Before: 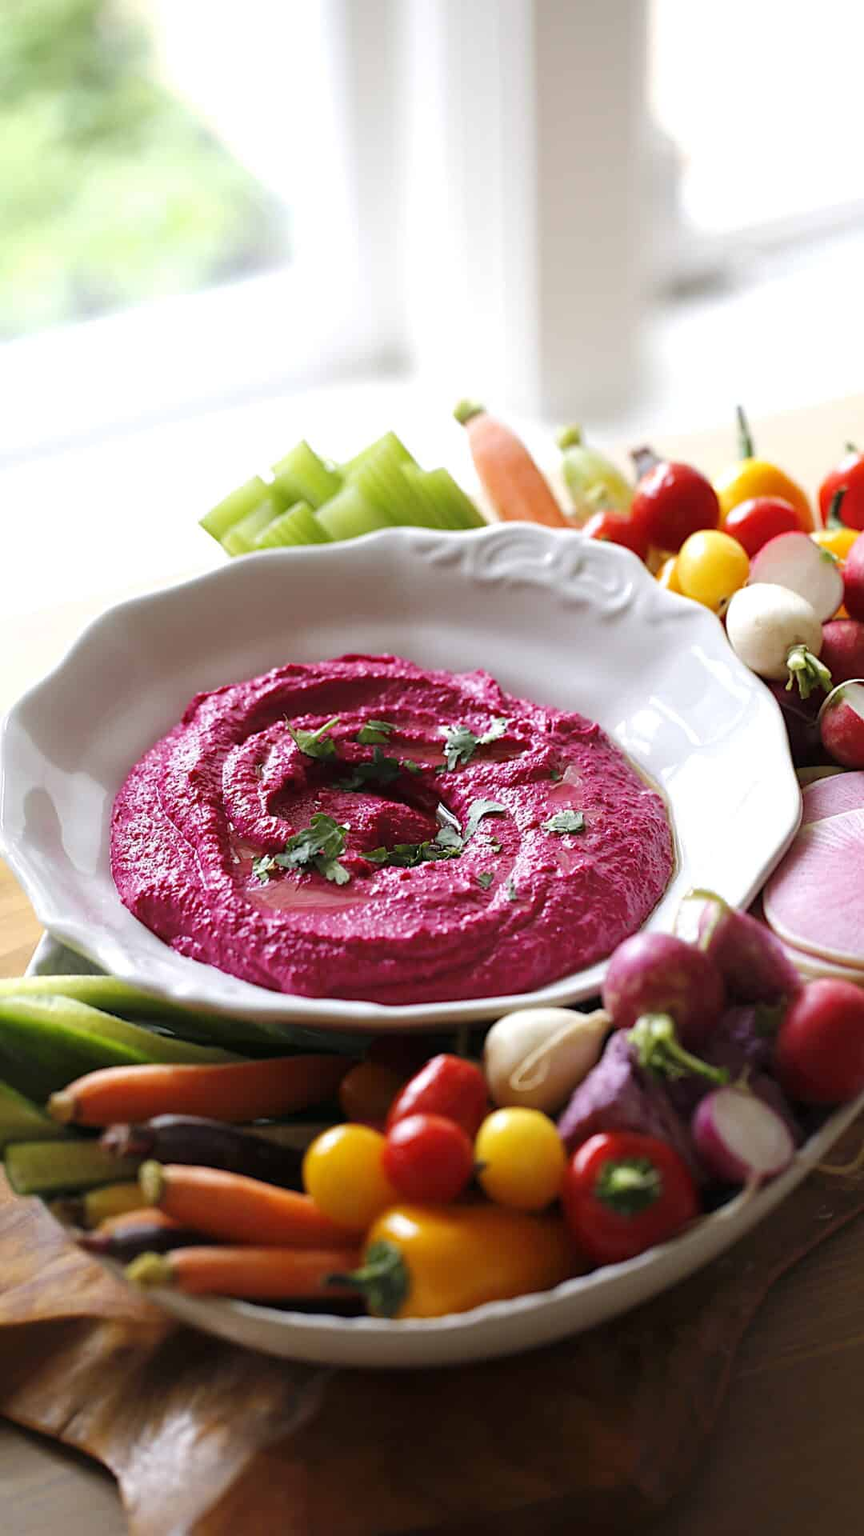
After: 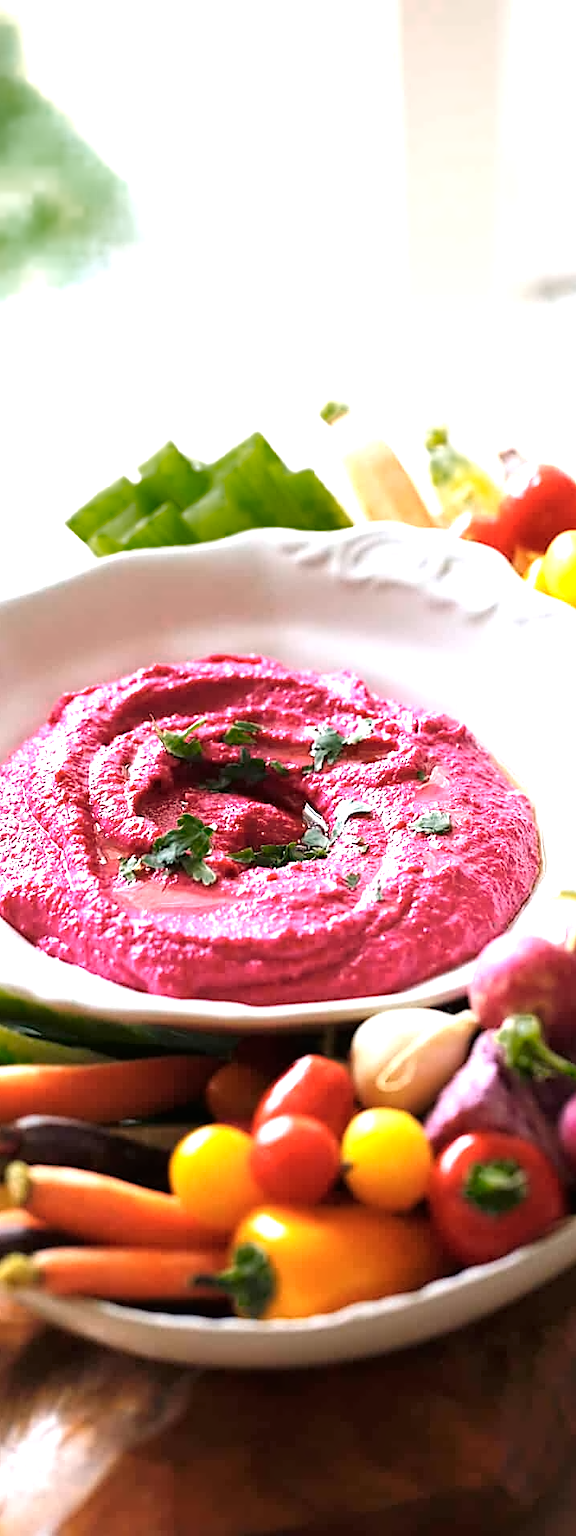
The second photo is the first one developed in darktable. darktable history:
contrast equalizer: y [[0.5 ×4, 0.524, 0.59], [0.5 ×6], [0.5 ×6], [0, 0, 0, 0.01, 0.045, 0.012], [0, 0, 0, 0.044, 0.195, 0.131]]
crop and rotate: left 15.546%, right 17.787%
exposure: black level correction 0, exposure 0.9 EV, compensate exposure bias true, compensate highlight preservation false
color zones: curves: ch0 [(0.25, 0.5) (0.347, 0.092) (0.75, 0.5)]; ch1 [(0.25, 0.5) (0.33, 0.51) (0.75, 0.5)]
